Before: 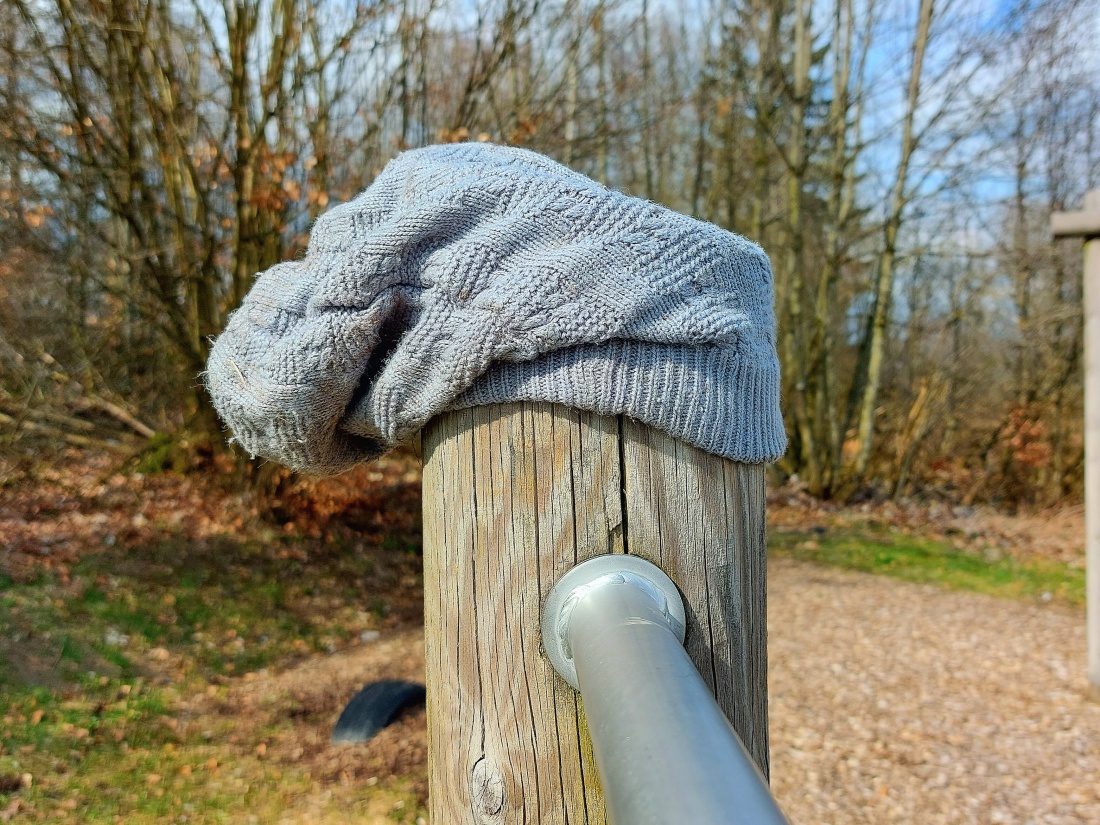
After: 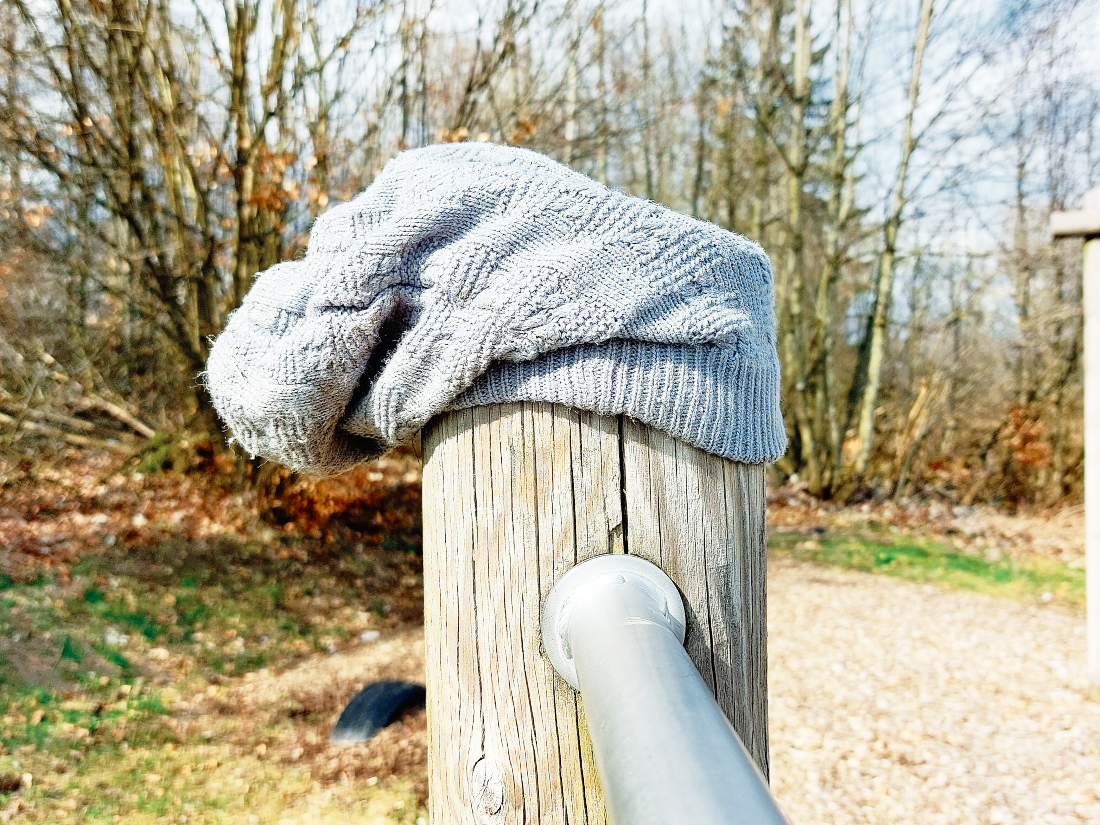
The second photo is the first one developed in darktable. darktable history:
color zones: curves: ch0 [(0, 0.5) (0.125, 0.4) (0.25, 0.5) (0.375, 0.4) (0.5, 0.4) (0.625, 0.35) (0.75, 0.35) (0.875, 0.5)]; ch1 [(0, 0.35) (0.125, 0.45) (0.25, 0.35) (0.375, 0.35) (0.5, 0.35) (0.625, 0.35) (0.75, 0.45) (0.875, 0.35)]; ch2 [(0, 0.6) (0.125, 0.5) (0.25, 0.5) (0.375, 0.6) (0.5, 0.6) (0.625, 0.5) (0.75, 0.5) (0.875, 0.5)]
base curve: curves: ch0 [(0, 0) (0.012, 0.01) (0.073, 0.168) (0.31, 0.711) (0.645, 0.957) (1, 1)], preserve colors none
